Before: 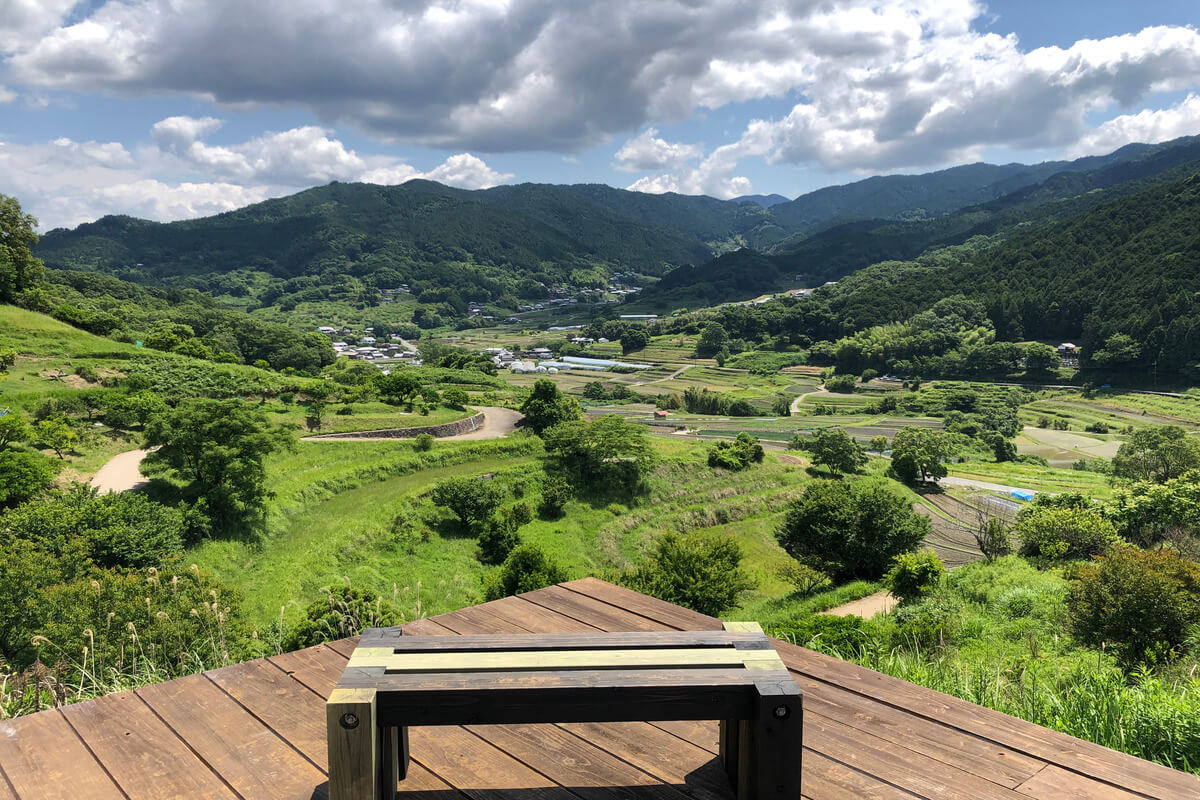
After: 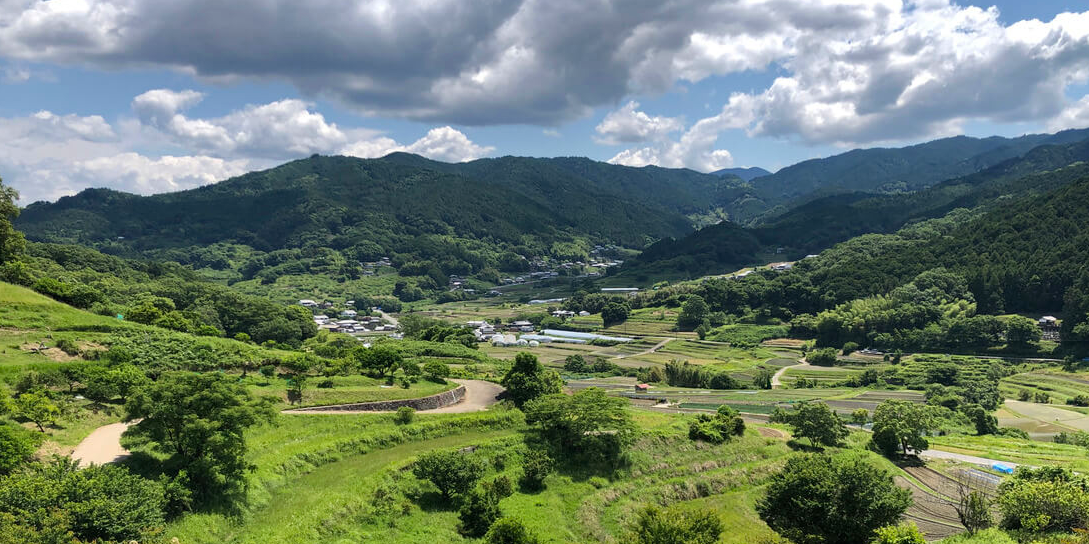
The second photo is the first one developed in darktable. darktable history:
crop: left 1.626%, top 3.444%, right 7.565%, bottom 28.491%
haze removal: compatibility mode true, adaptive false
